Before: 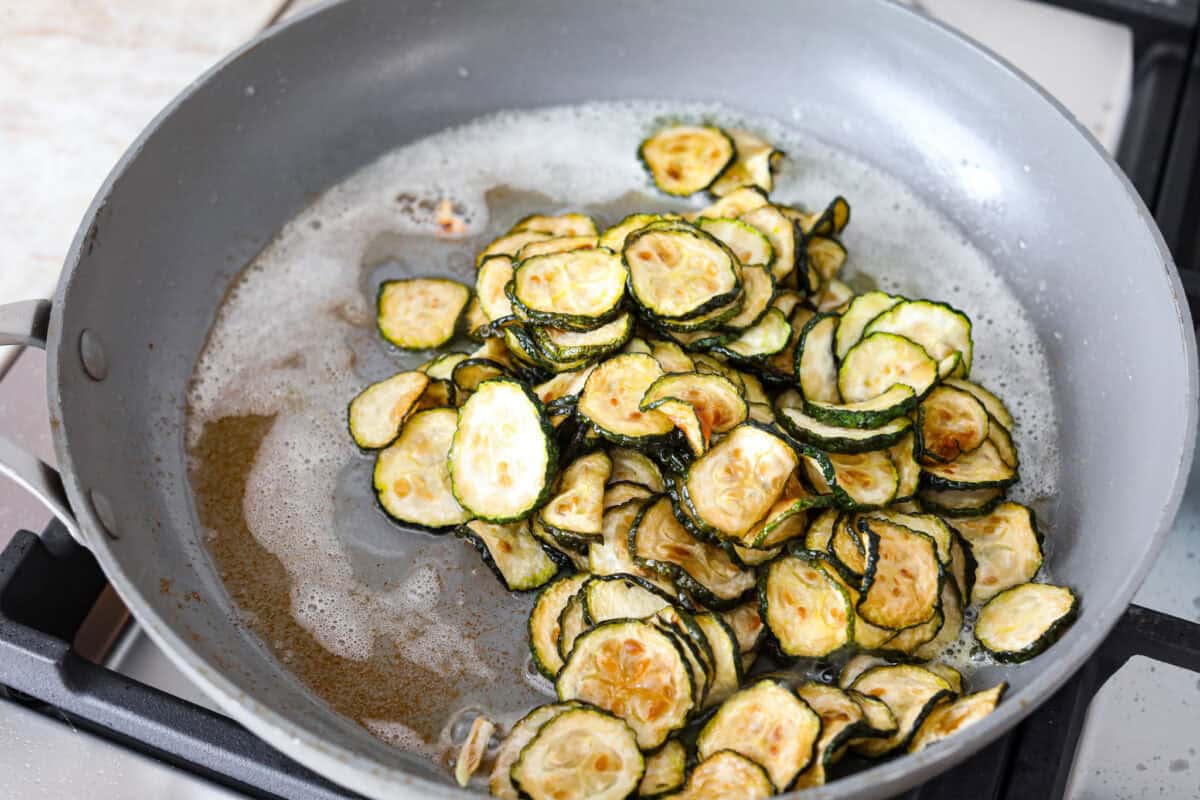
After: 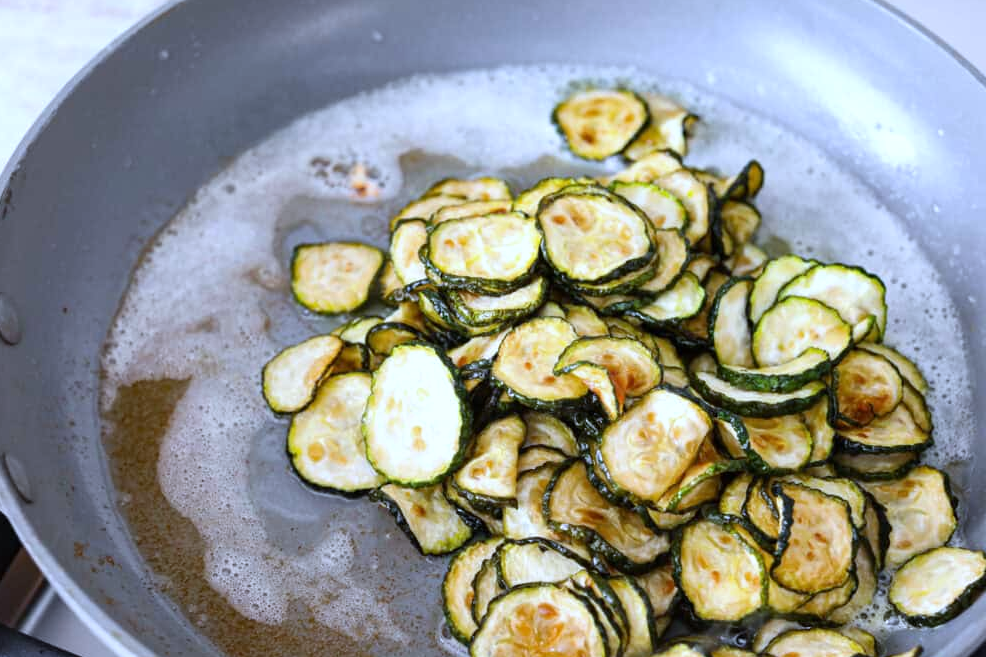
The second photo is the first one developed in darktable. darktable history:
white balance: red 0.948, green 1.02, blue 1.176
crop and rotate: left 7.196%, top 4.574%, right 10.605%, bottom 13.178%
